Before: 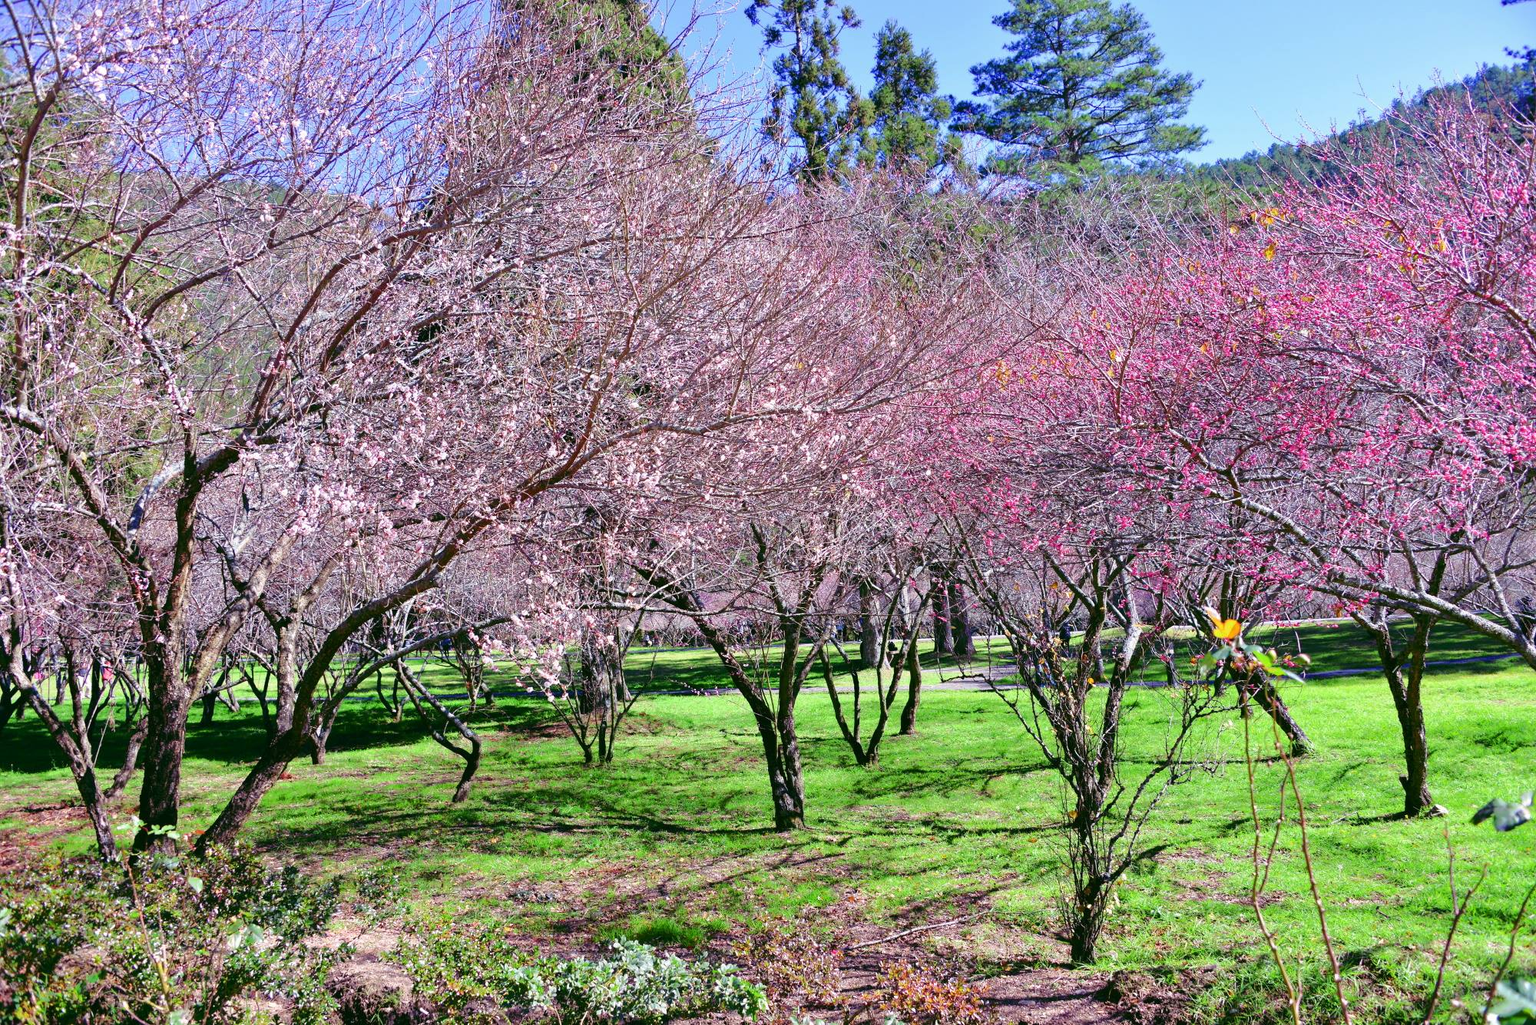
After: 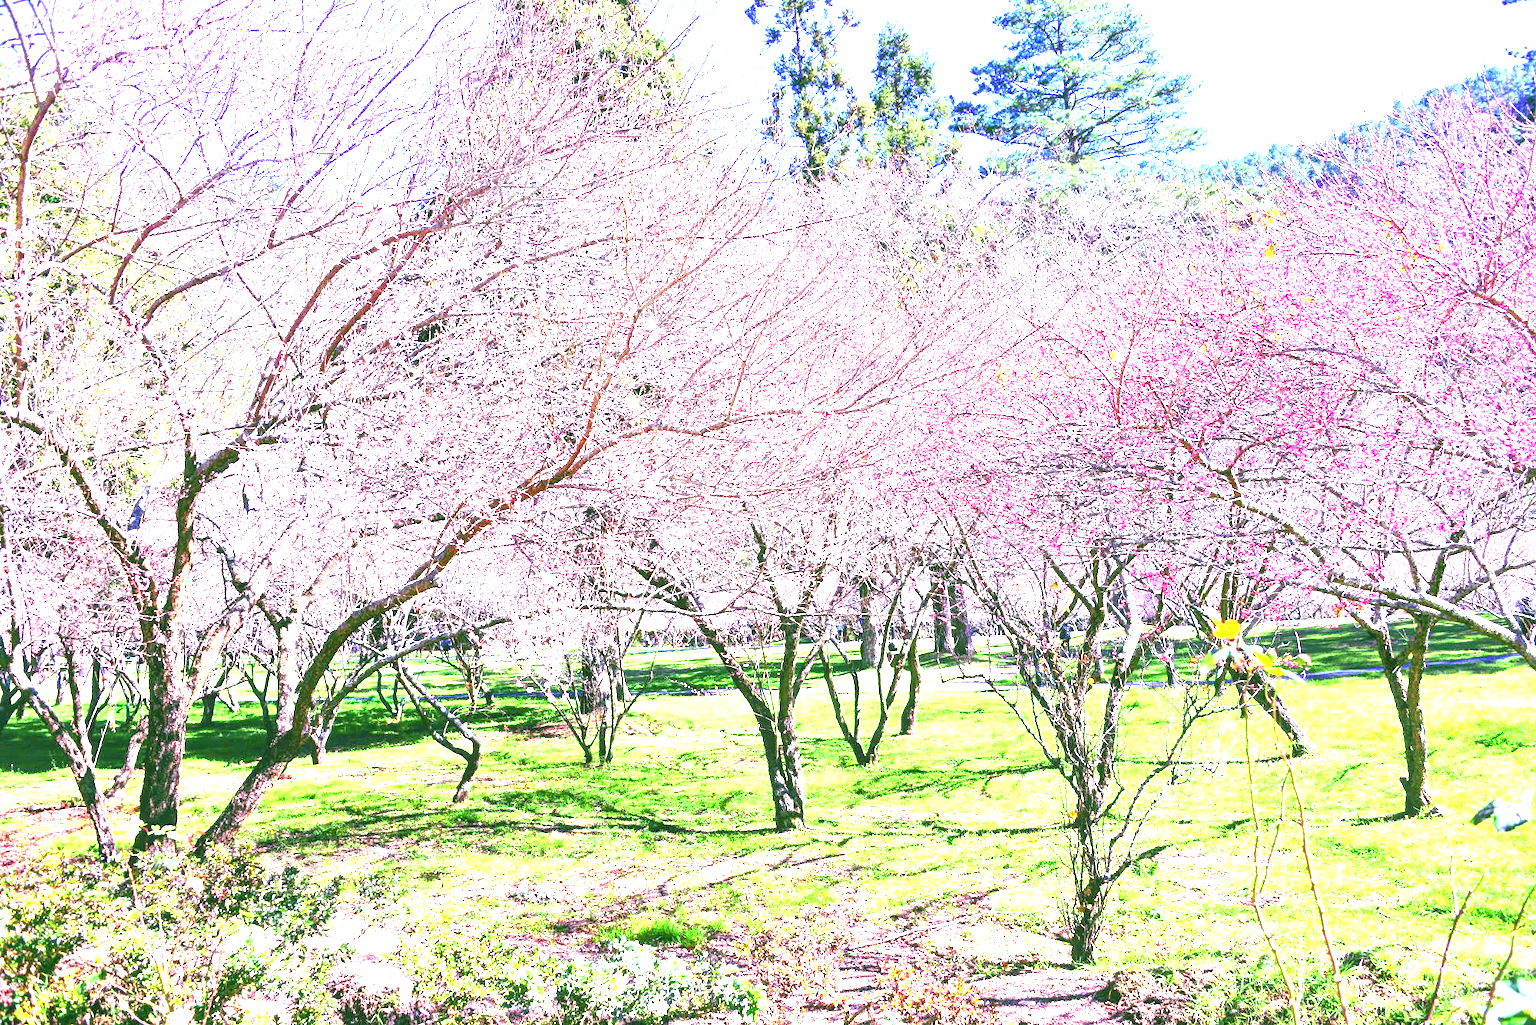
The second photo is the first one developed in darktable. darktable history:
exposure: exposure 2.243 EV, compensate highlight preservation false
local contrast: on, module defaults
